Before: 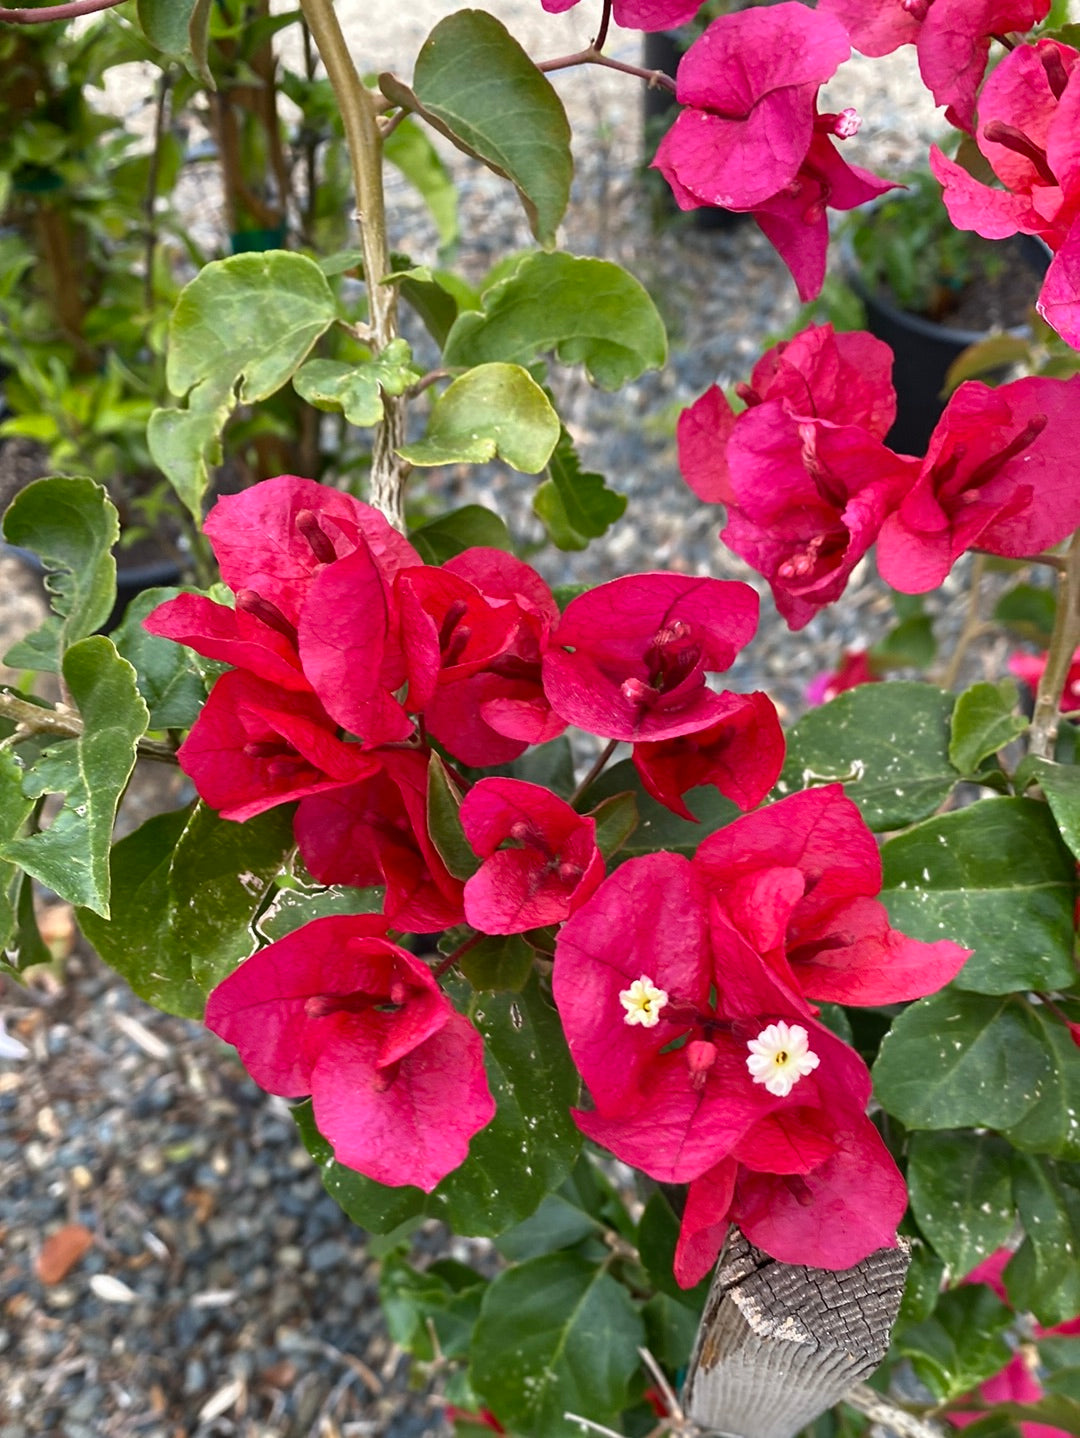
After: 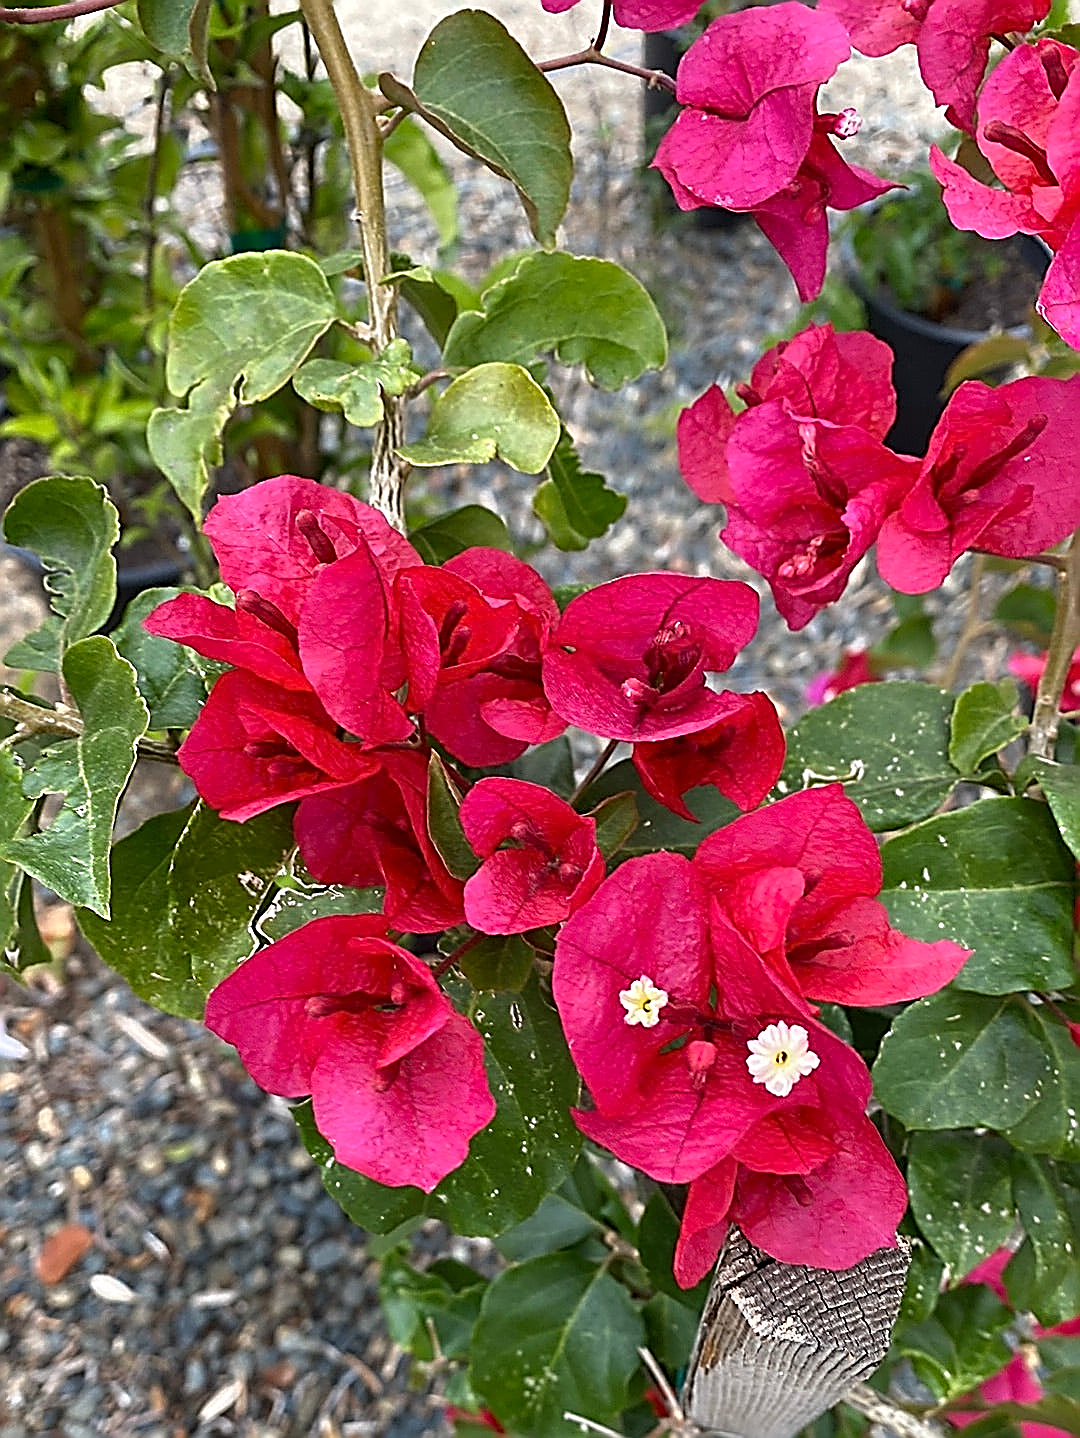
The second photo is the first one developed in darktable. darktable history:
sharpen: amount 1.997
